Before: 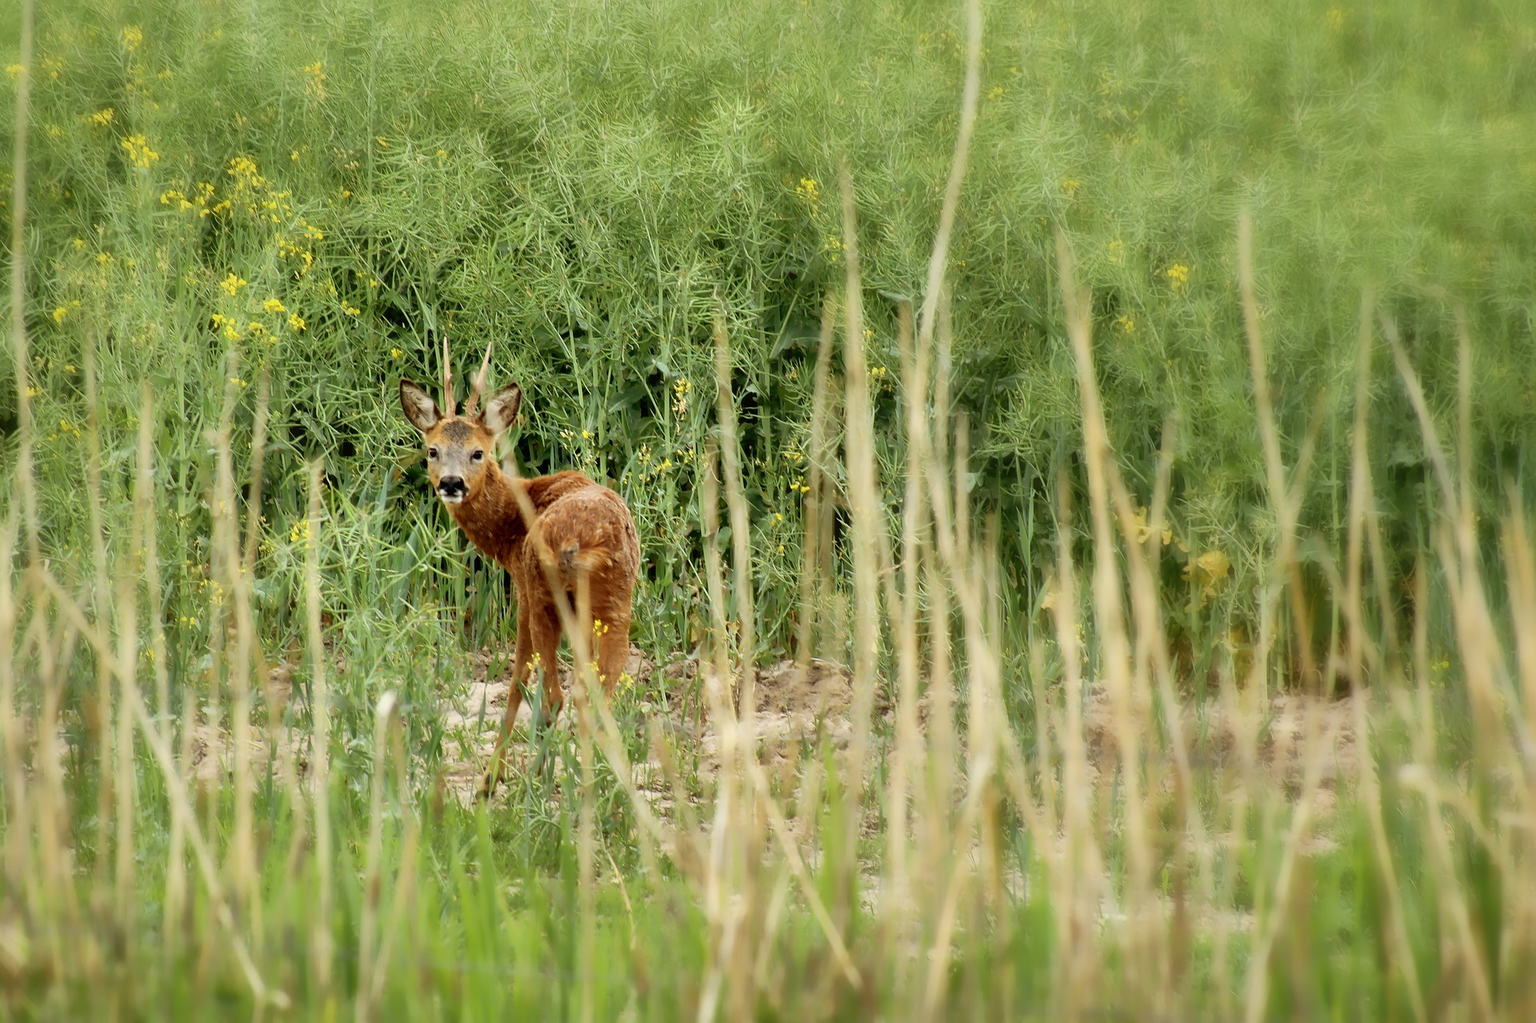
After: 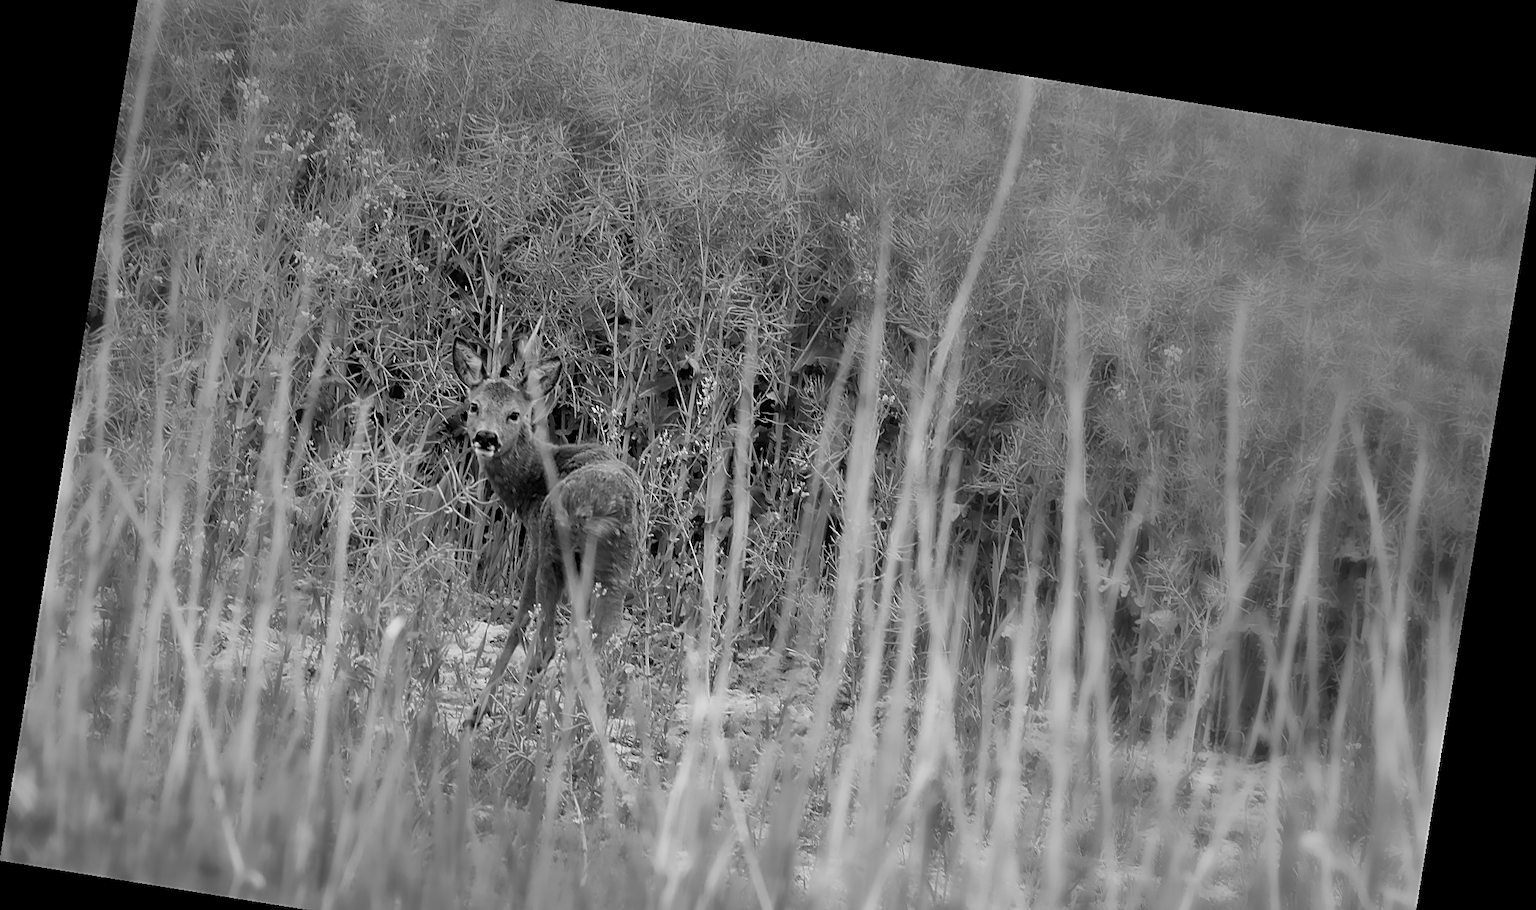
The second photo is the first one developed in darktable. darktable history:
rotate and perspective: rotation 9.12°, automatic cropping off
crop and rotate: top 5.667%, bottom 14.937%
sharpen: on, module defaults
graduated density: on, module defaults
monochrome: a -11.7, b 1.62, size 0.5, highlights 0.38
